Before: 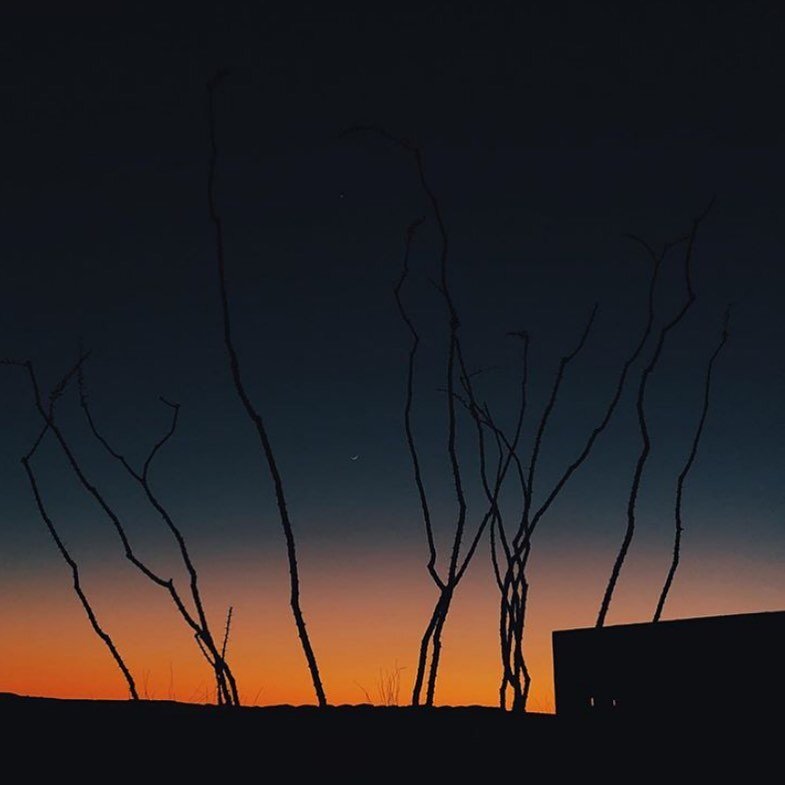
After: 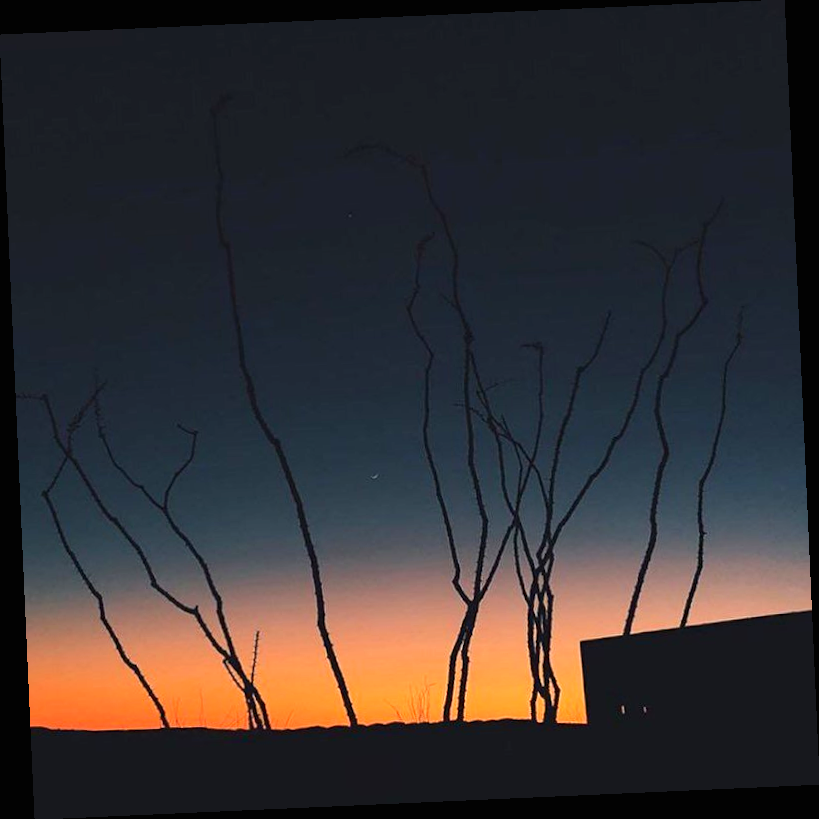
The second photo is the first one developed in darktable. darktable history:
exposure: black level correction 0, exposure 1 EV, compensate exposure bias true, compensate highlight preservation false
rotate and perspective: rotation -2.56°, automatic cropping off
